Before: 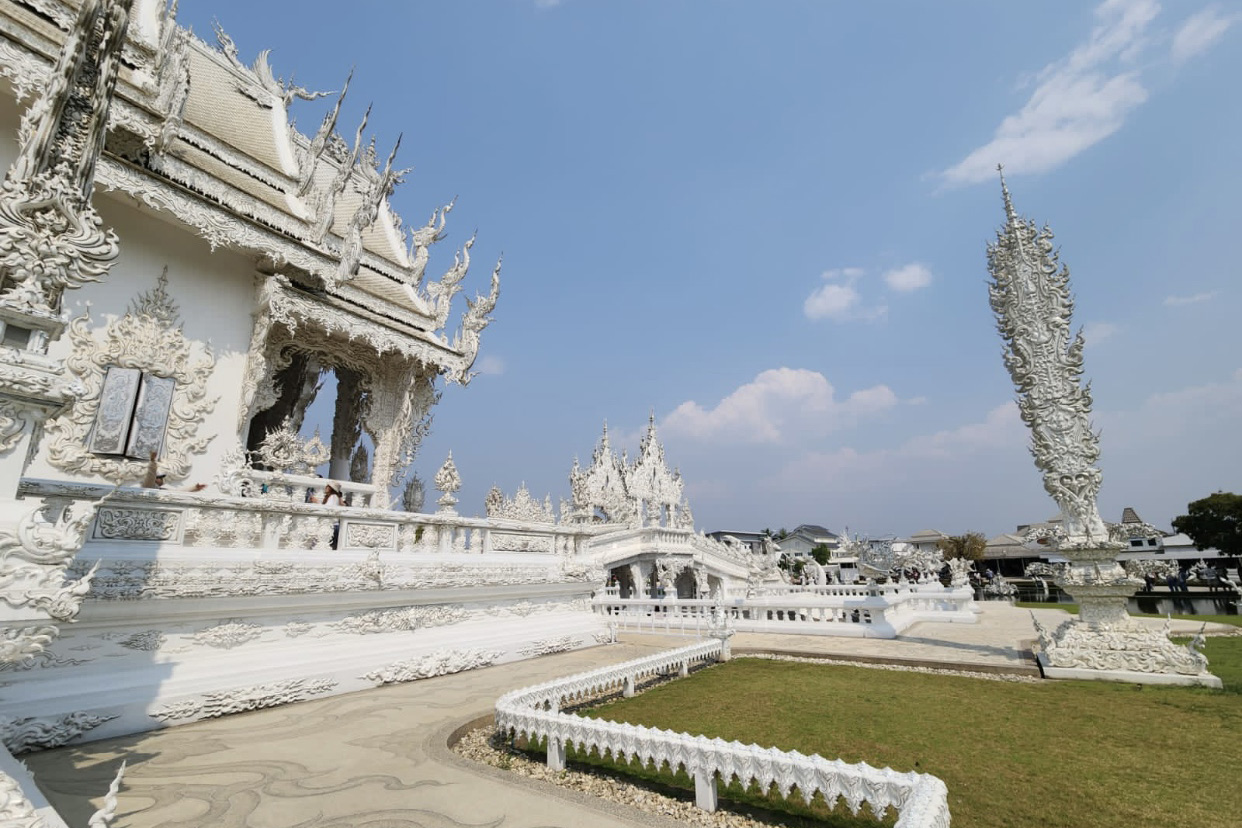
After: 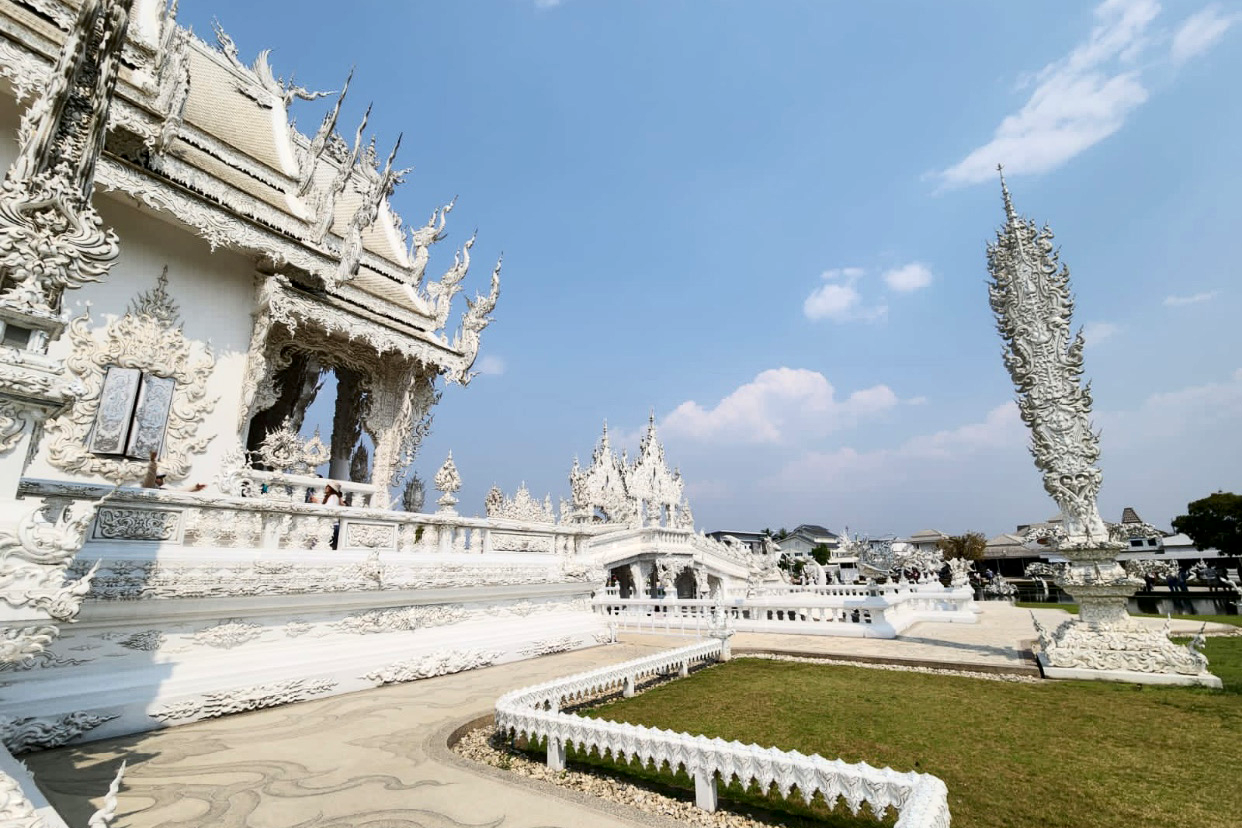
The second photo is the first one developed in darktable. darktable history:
contrast brightness saturation: contrast 0.22
local contrast: highlights 100%, shadows 100%, detail 120%, midtone range 0.2
tone equalizer: -8 EV 0.06 EV, smoothing diameter 25%, edges refinement/feathering 10, preserve details guided filter
